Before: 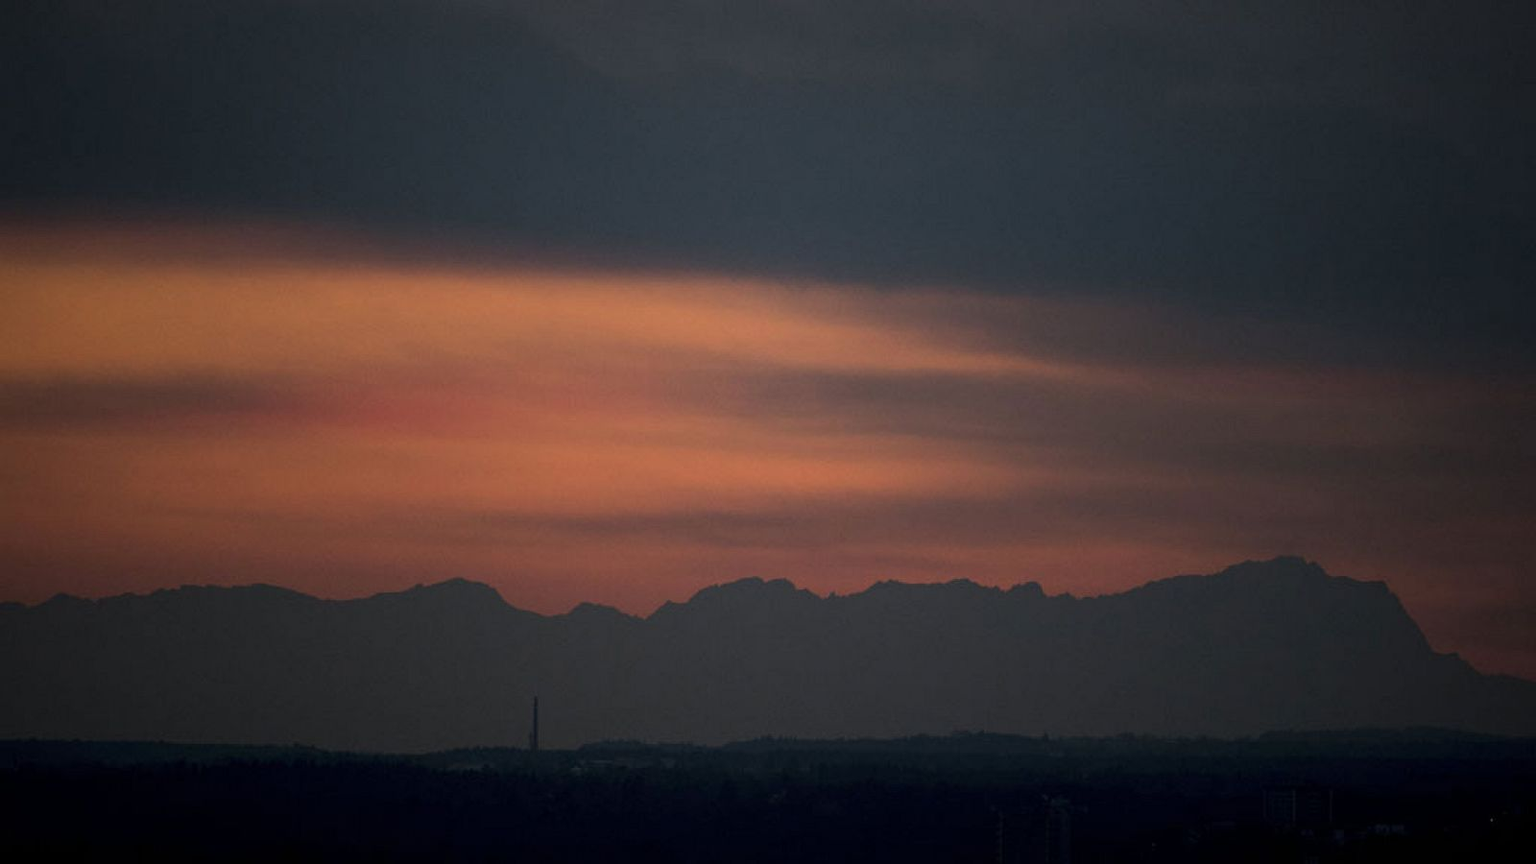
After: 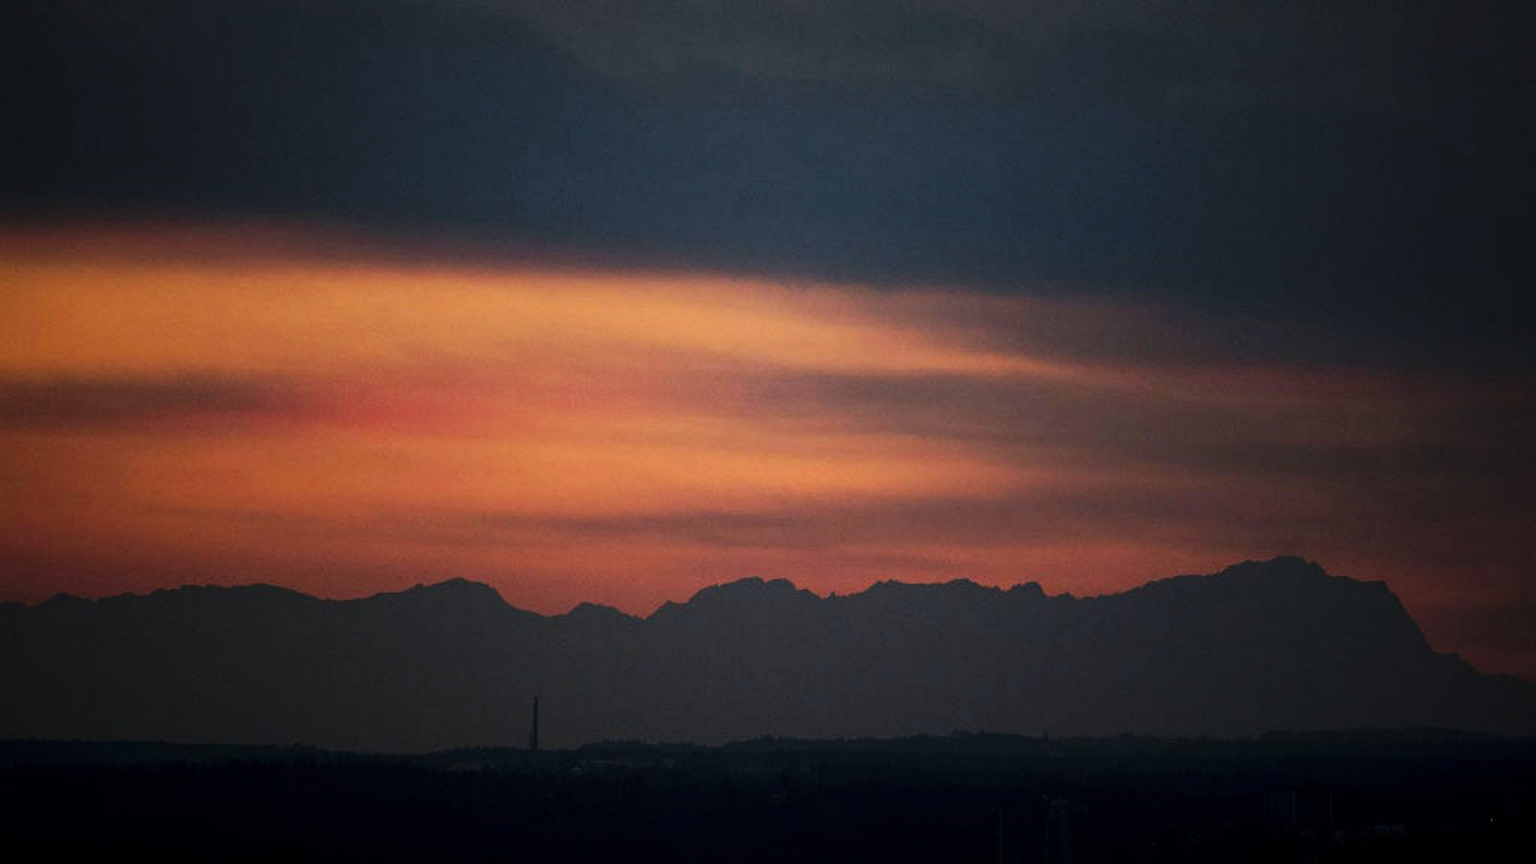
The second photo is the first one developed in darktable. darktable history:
base curve: curves: ch0 [(0, 0) (0.032, 0.025) (0.121, 0.166) (0.206, 0.329) (0.605, 0.79) (1, 1)], preserve colors none
